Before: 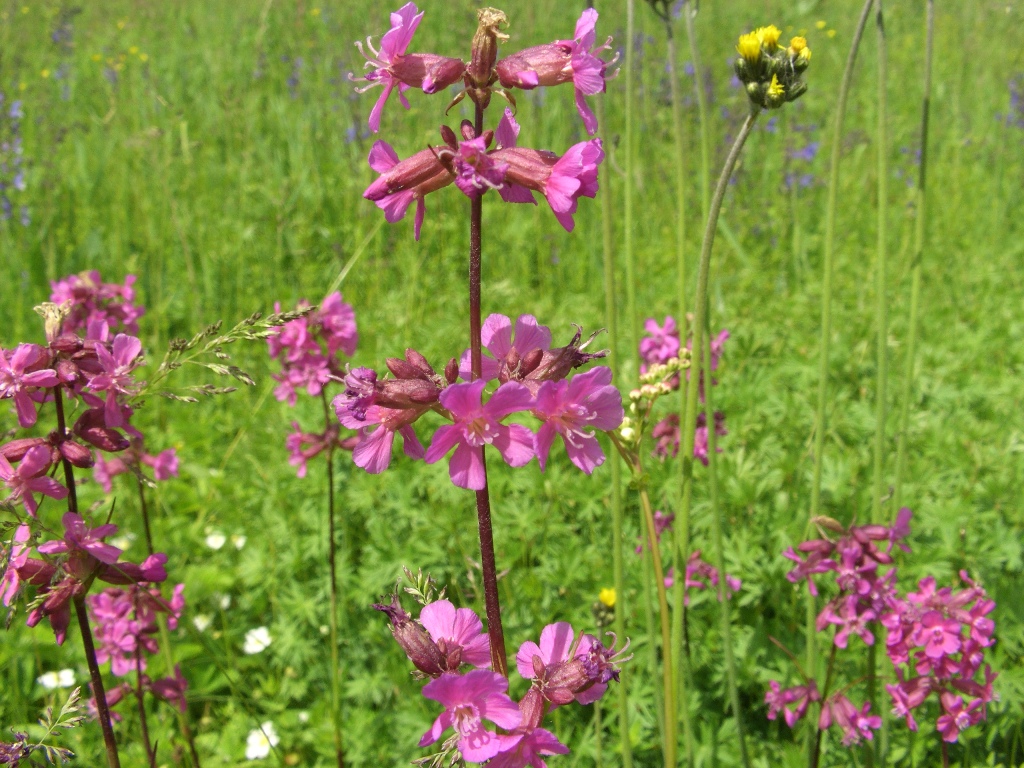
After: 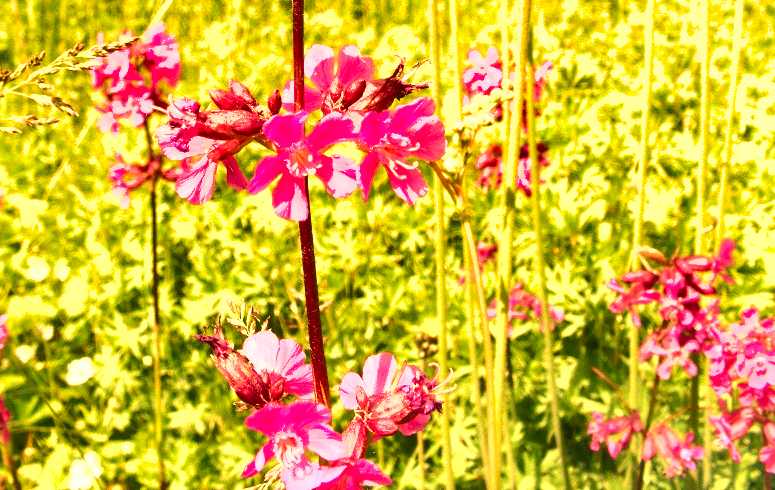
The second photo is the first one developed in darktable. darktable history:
crop and rotate: left 17.299%, top 35.115%, right 7.015%, bottom 1.024%
color calibration: illuminant as shot in camera, x 0.358, y 0.373, temperature 4628.91 K
white balance: red 1.467, blue 0.684
exposure: black level correction 0, exposure 1.2 EV, compensate exposure bias true, compensate highlight preservation false
shadows and highlights: white point adjustment 1, soften with gaussian
